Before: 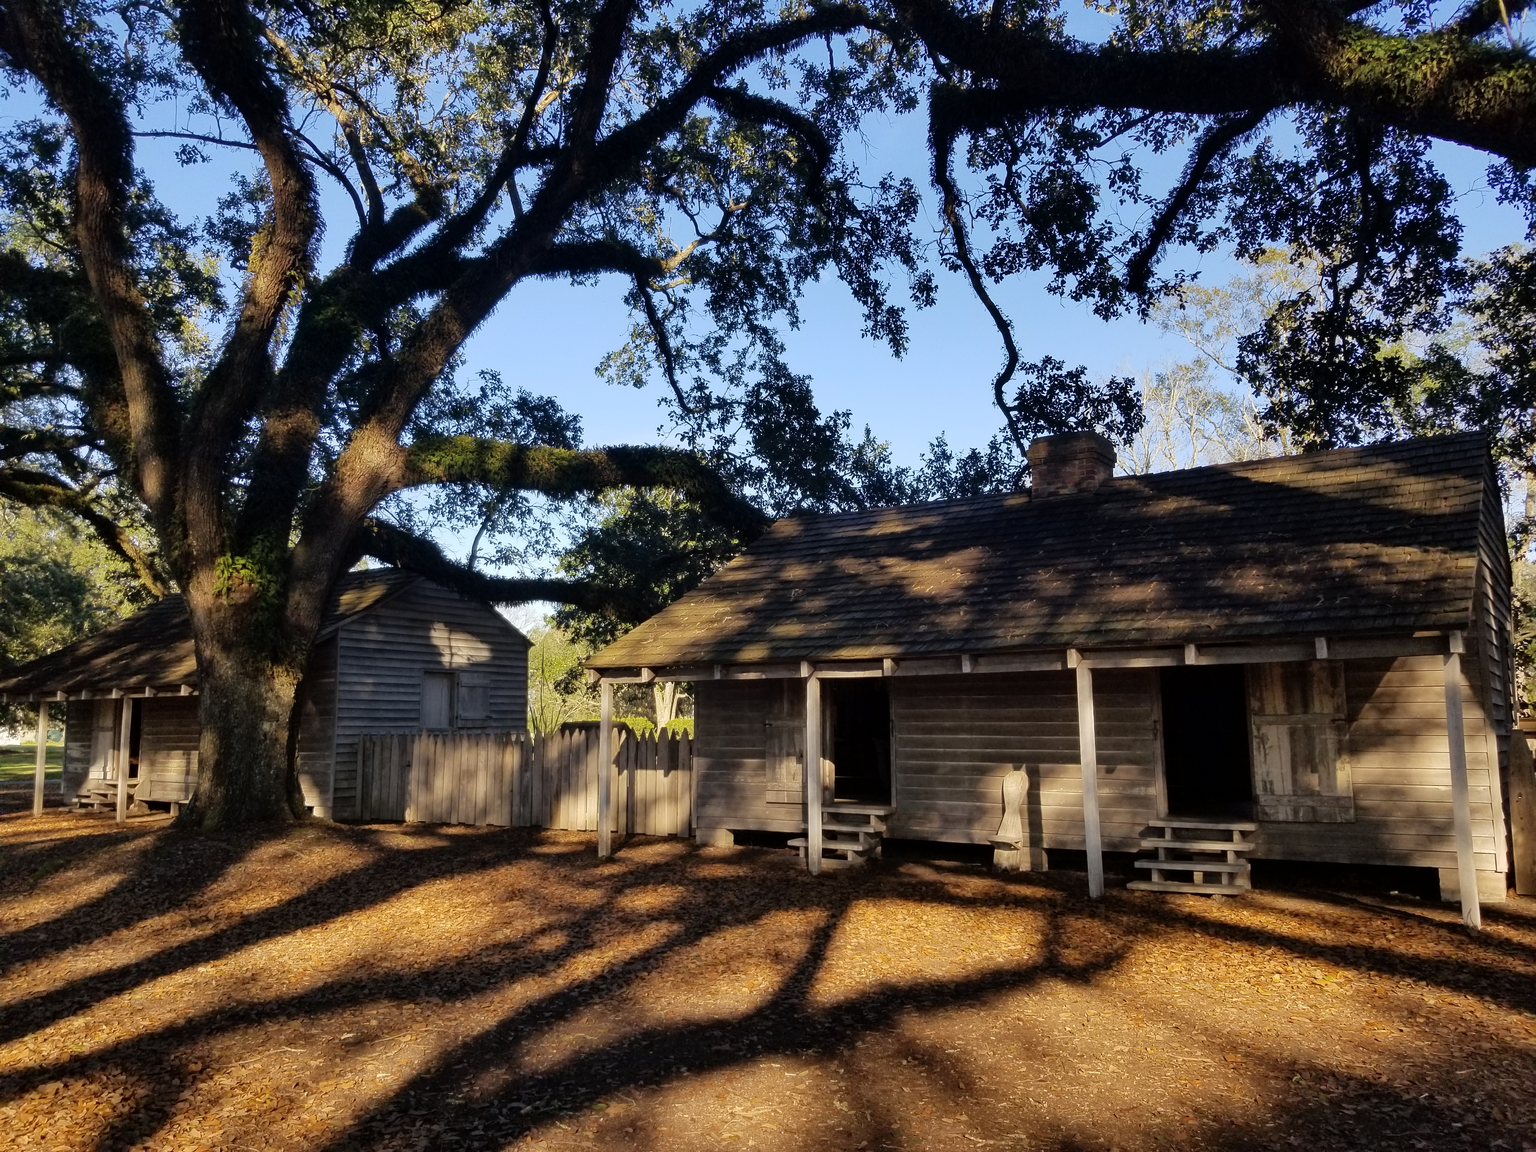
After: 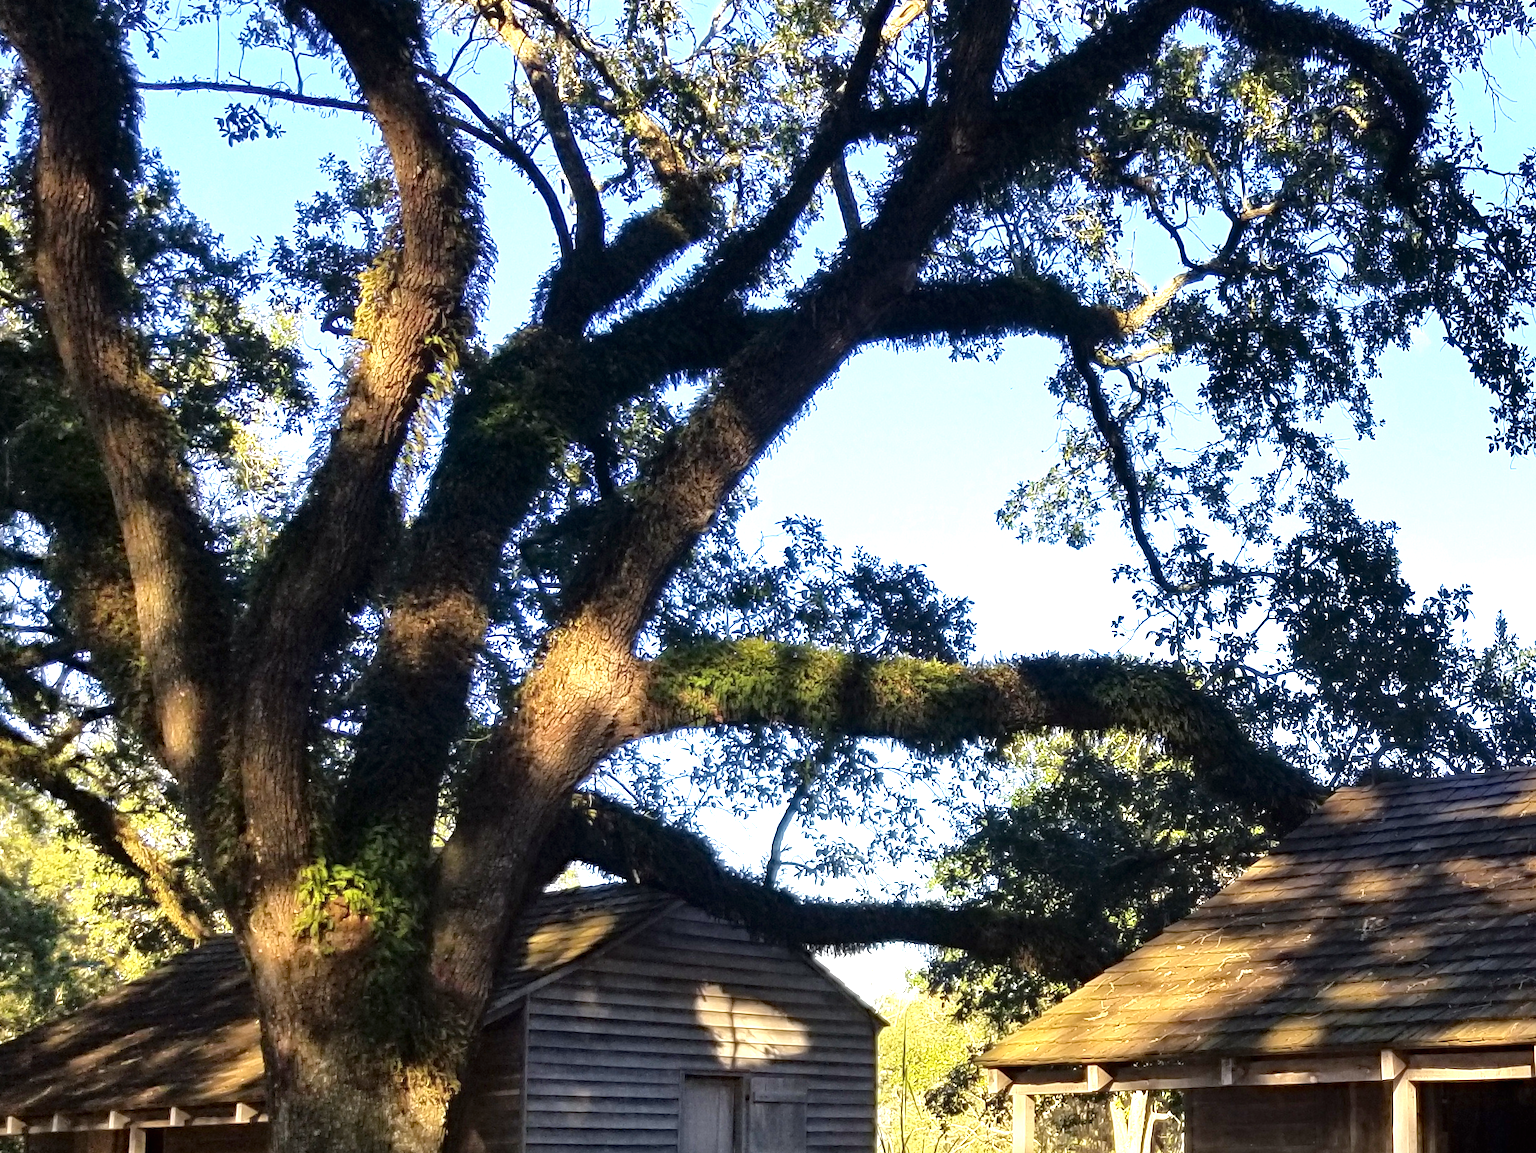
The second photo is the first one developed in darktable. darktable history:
rotate and perspective: rotation -0.45°, automatic cropping original format, crop left 0.008, crop right 0.992, crop top 0.012, crop bottom 0.988
crop and rotate: left 3.047%, top 7.509%, right 42.236%, bottom 37.598%
exposure: black level correction 0, exposure 1.2 EV, compensate exposure bias true, compensate highlight preservation false
haze removal: strength 0.29, distance 0.25, compatibility mode true, adaptive false
